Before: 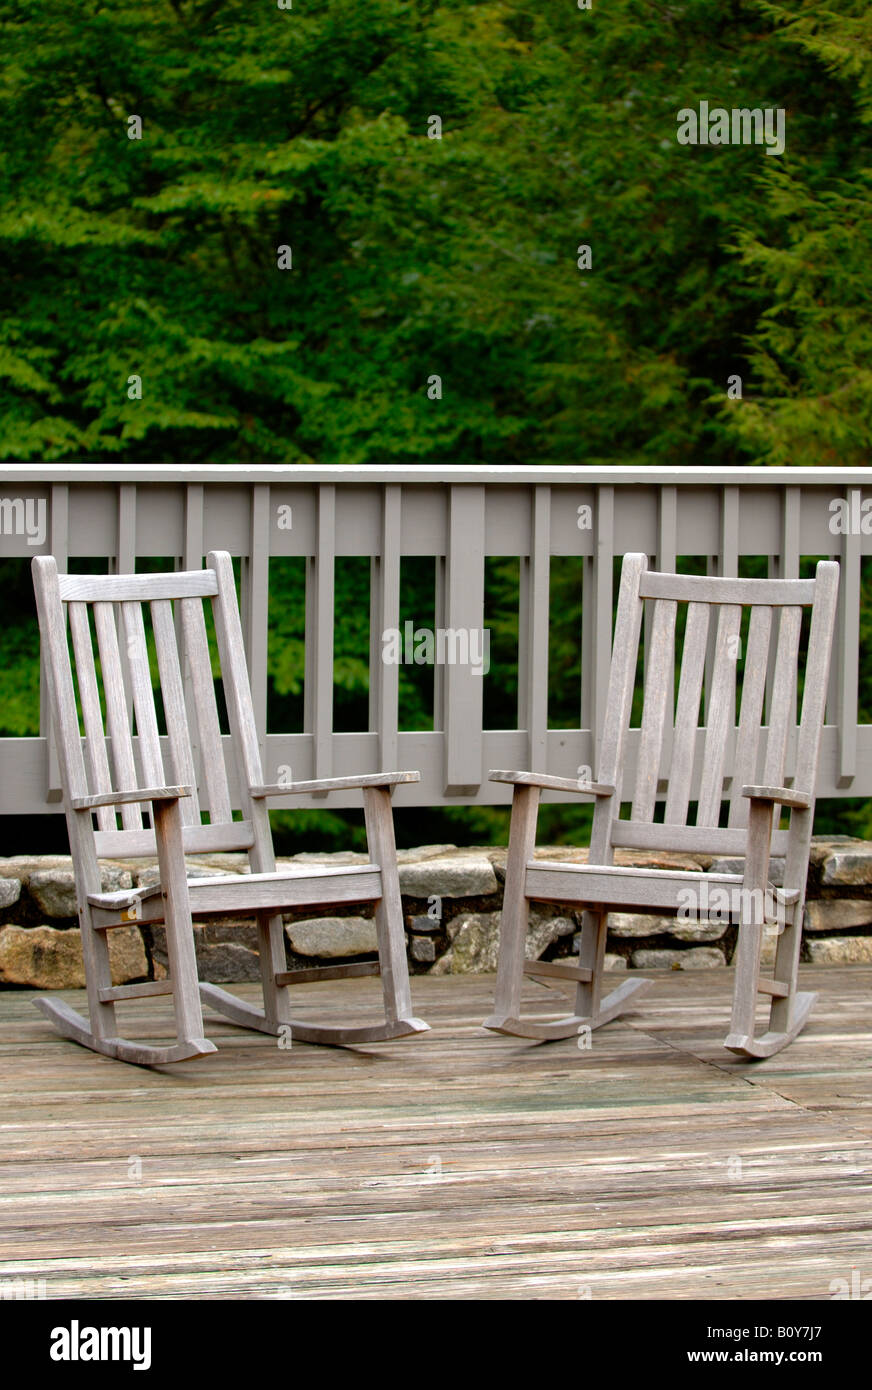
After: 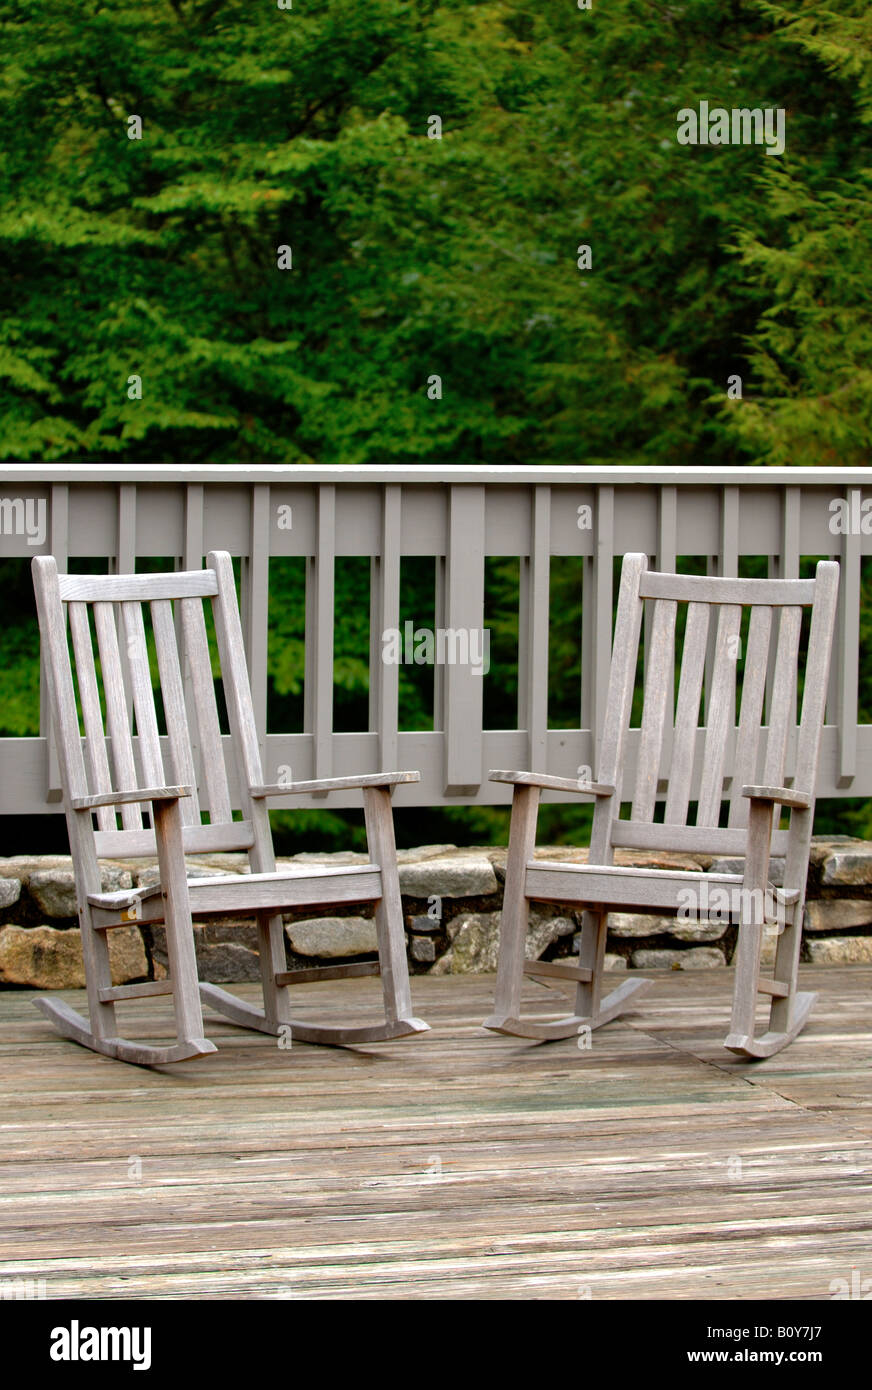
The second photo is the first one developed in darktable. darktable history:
shadows and highlights: shadows 36.36, highlights -27.01, soften with gaussian
tone equalizer: edges refinement/feathering 500, mask exposure compensation -1.57 EV, preserve details no
